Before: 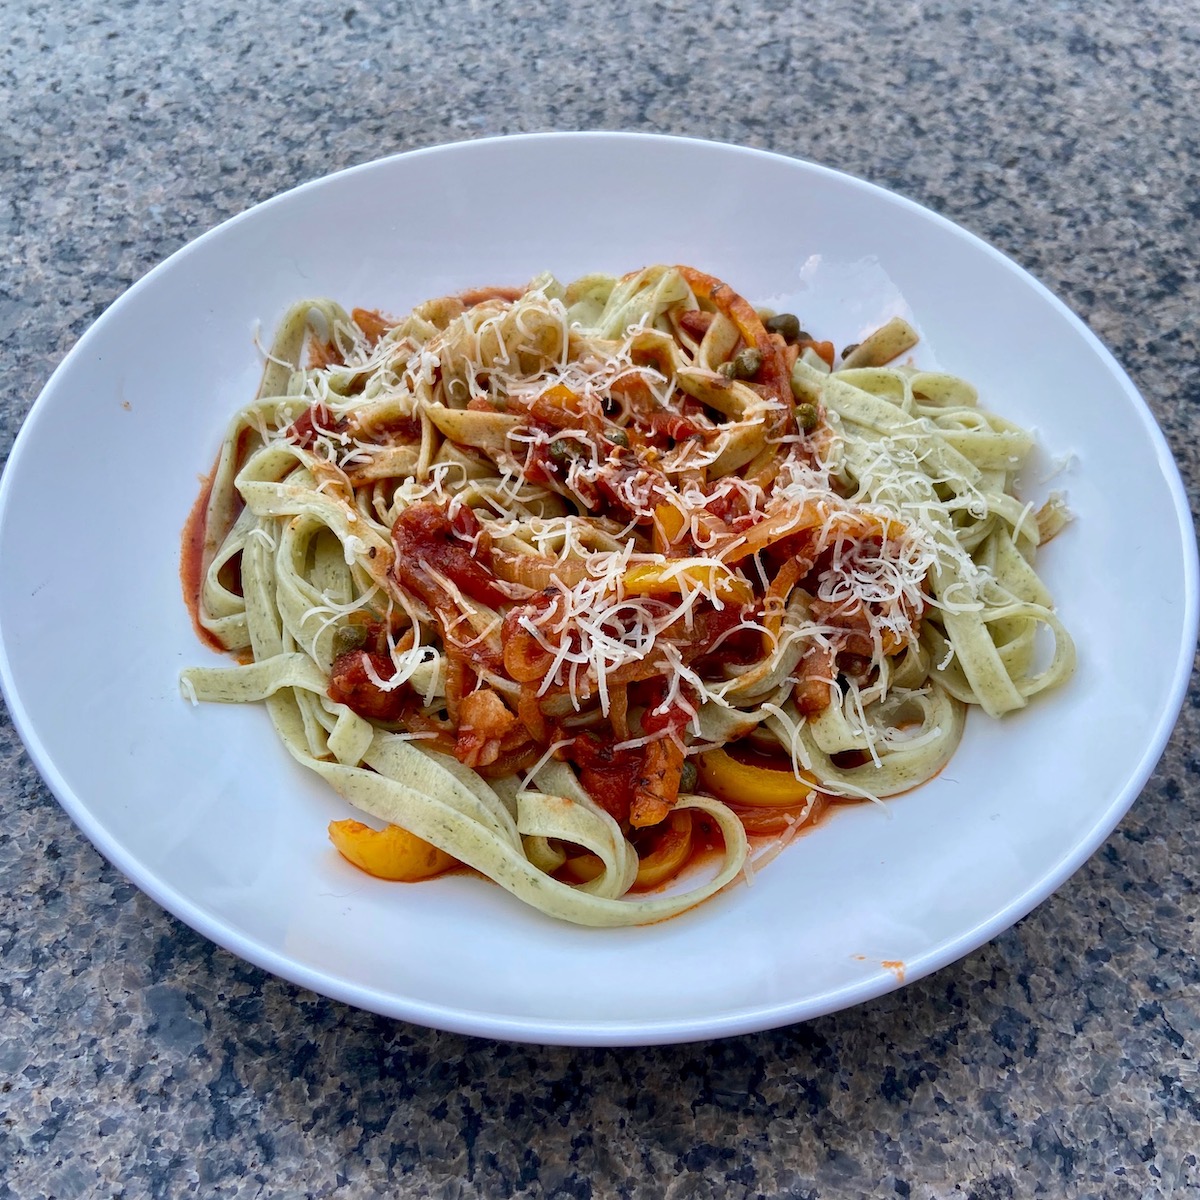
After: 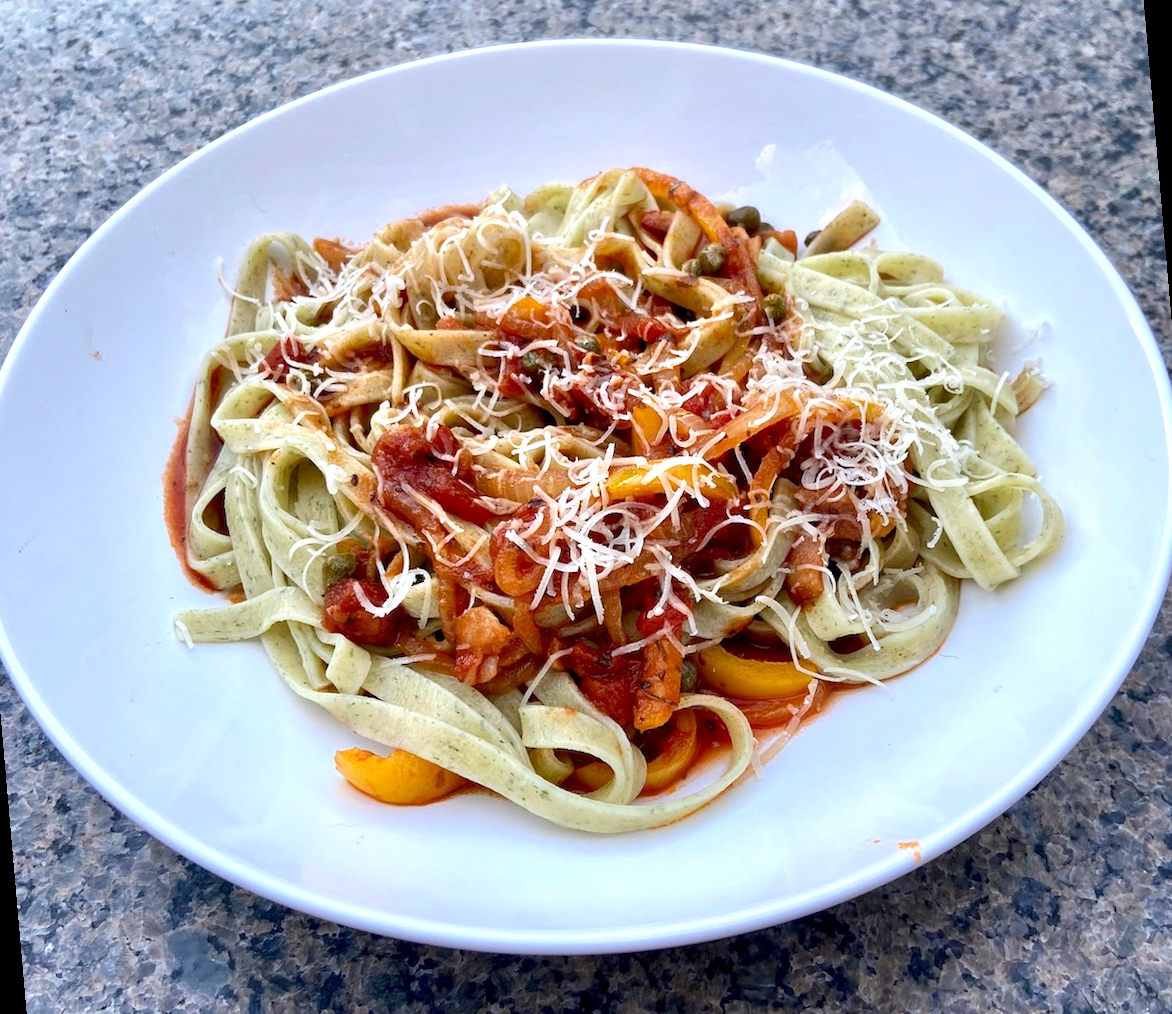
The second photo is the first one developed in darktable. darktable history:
white balance: red 1.004, blue 1.024
rotate and perspective: rotation -5°, crop left 0.05, crop right 0.952, crop top 0.11, crop bottom 0.89
exposure: black level correction 0.001, exposure 0.5 EV, compensate exposure bias true, compensate highlight preservation false
